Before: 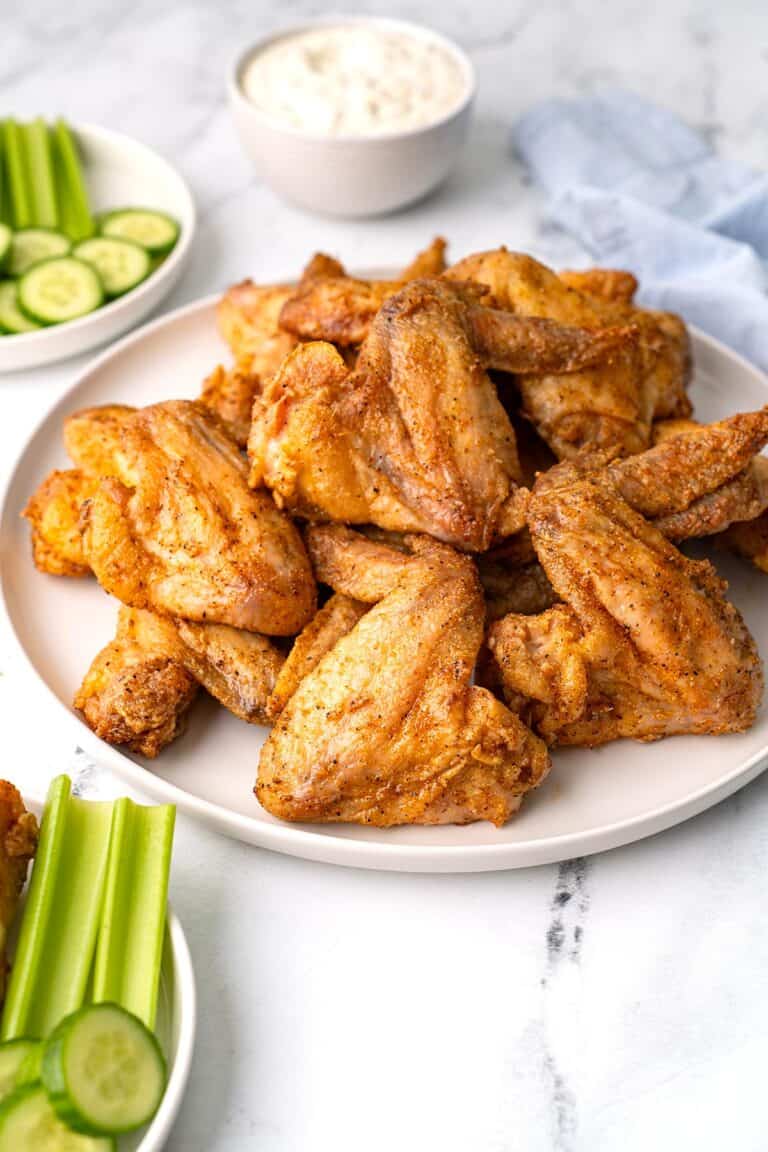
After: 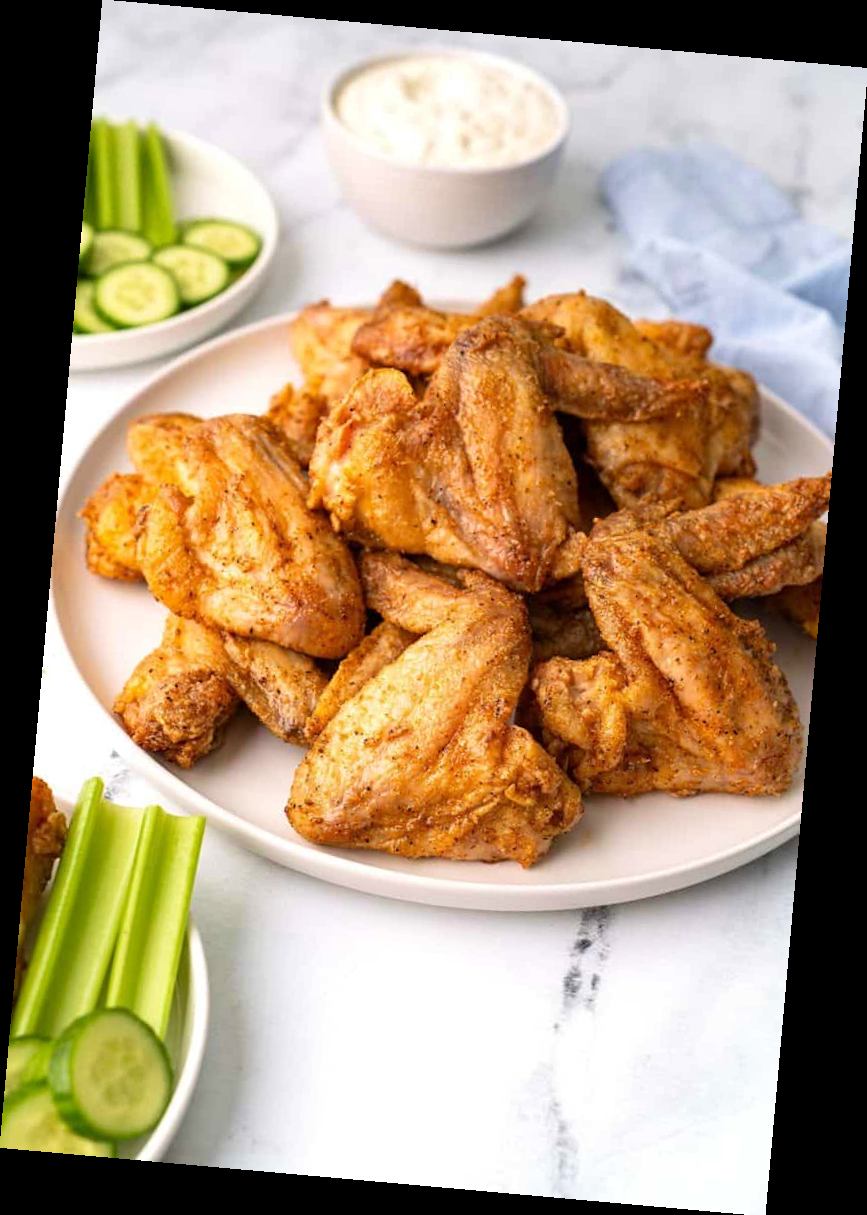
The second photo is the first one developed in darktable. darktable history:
velvia: on, module defaults
rotate and perspective: rotation 5.12°, automatic cropping off
